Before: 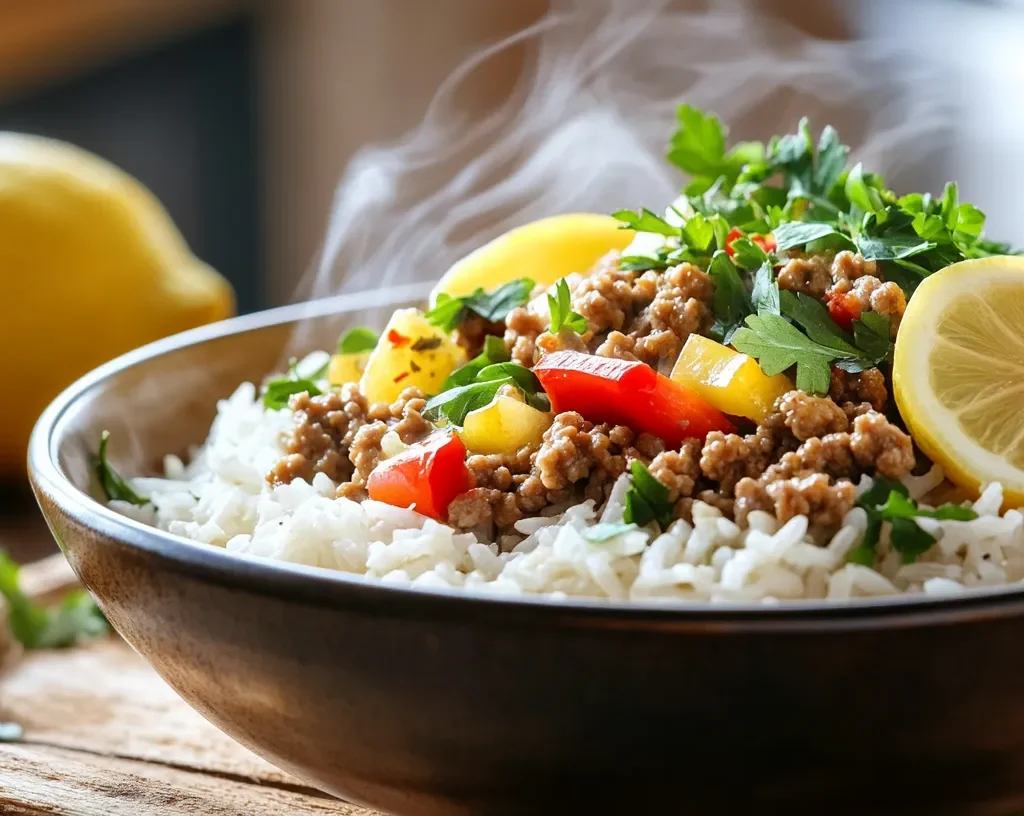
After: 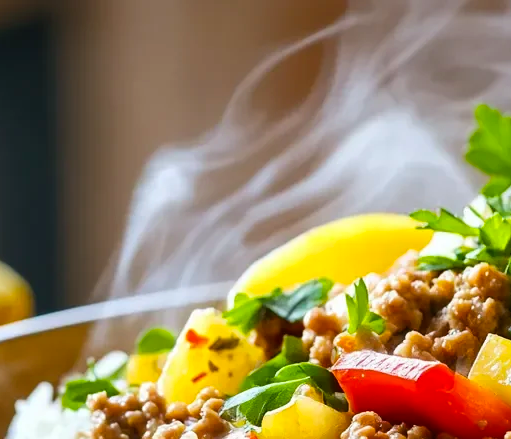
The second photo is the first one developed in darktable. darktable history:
crop: left 19.744%, right 30.349%, bottom 46.131%
color balance rgb: shadows lift › luminance -20.155%, linear chroma grading › global chroma 24.452%, perceptual saturation grading › global saturation 0.975%, global vibrance 15.026%
